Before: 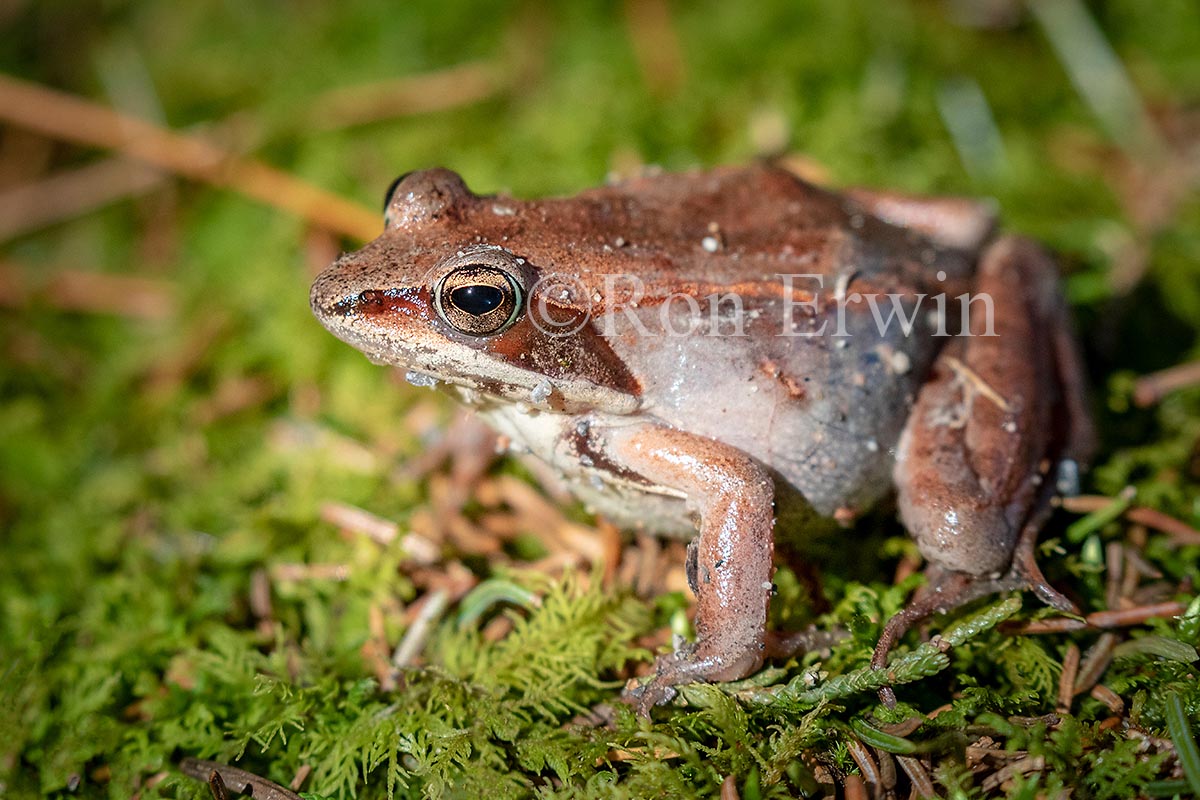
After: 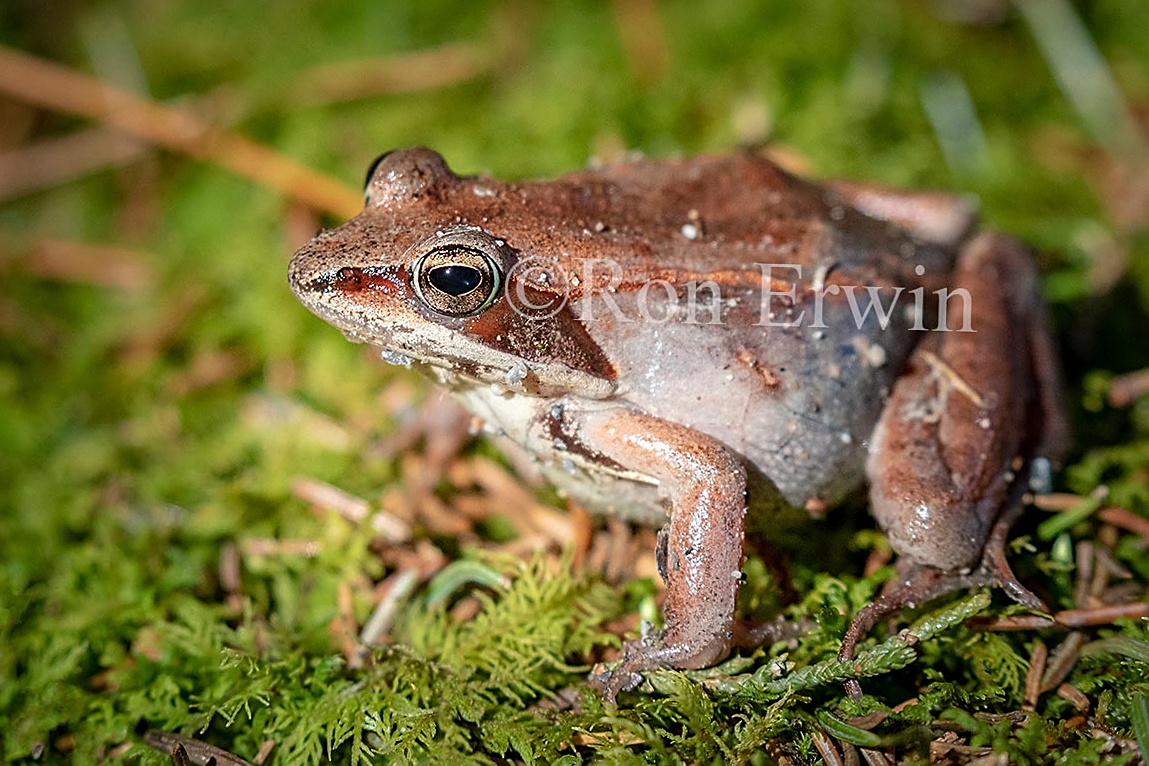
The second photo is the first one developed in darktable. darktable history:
sharpen: on, module defaults
crop and rotate: angle -1.69°
